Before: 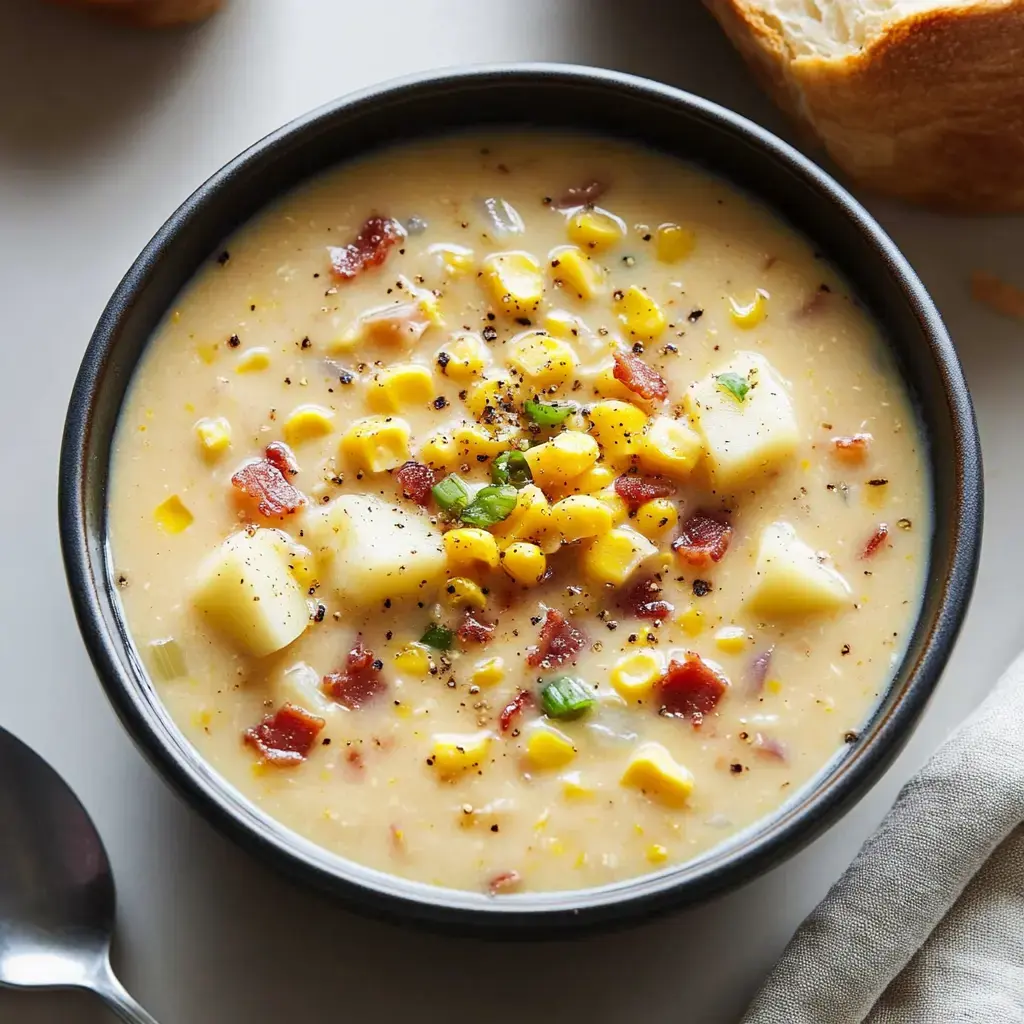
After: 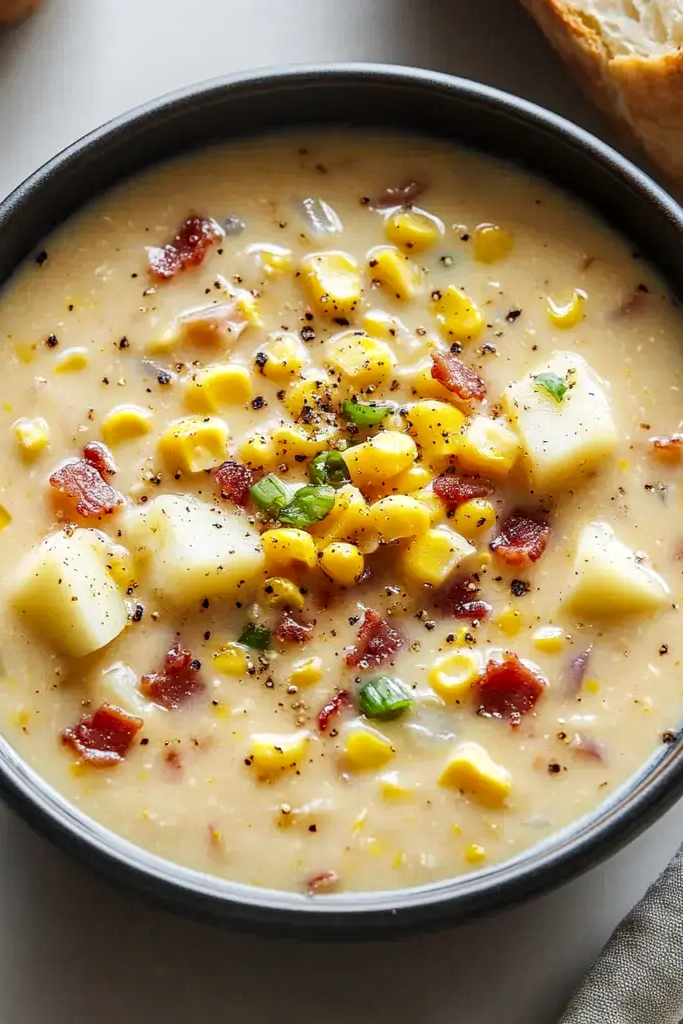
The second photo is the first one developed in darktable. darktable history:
crop and rotate: left 17.844%, right 15.375%
local contrast: on, module defaults
